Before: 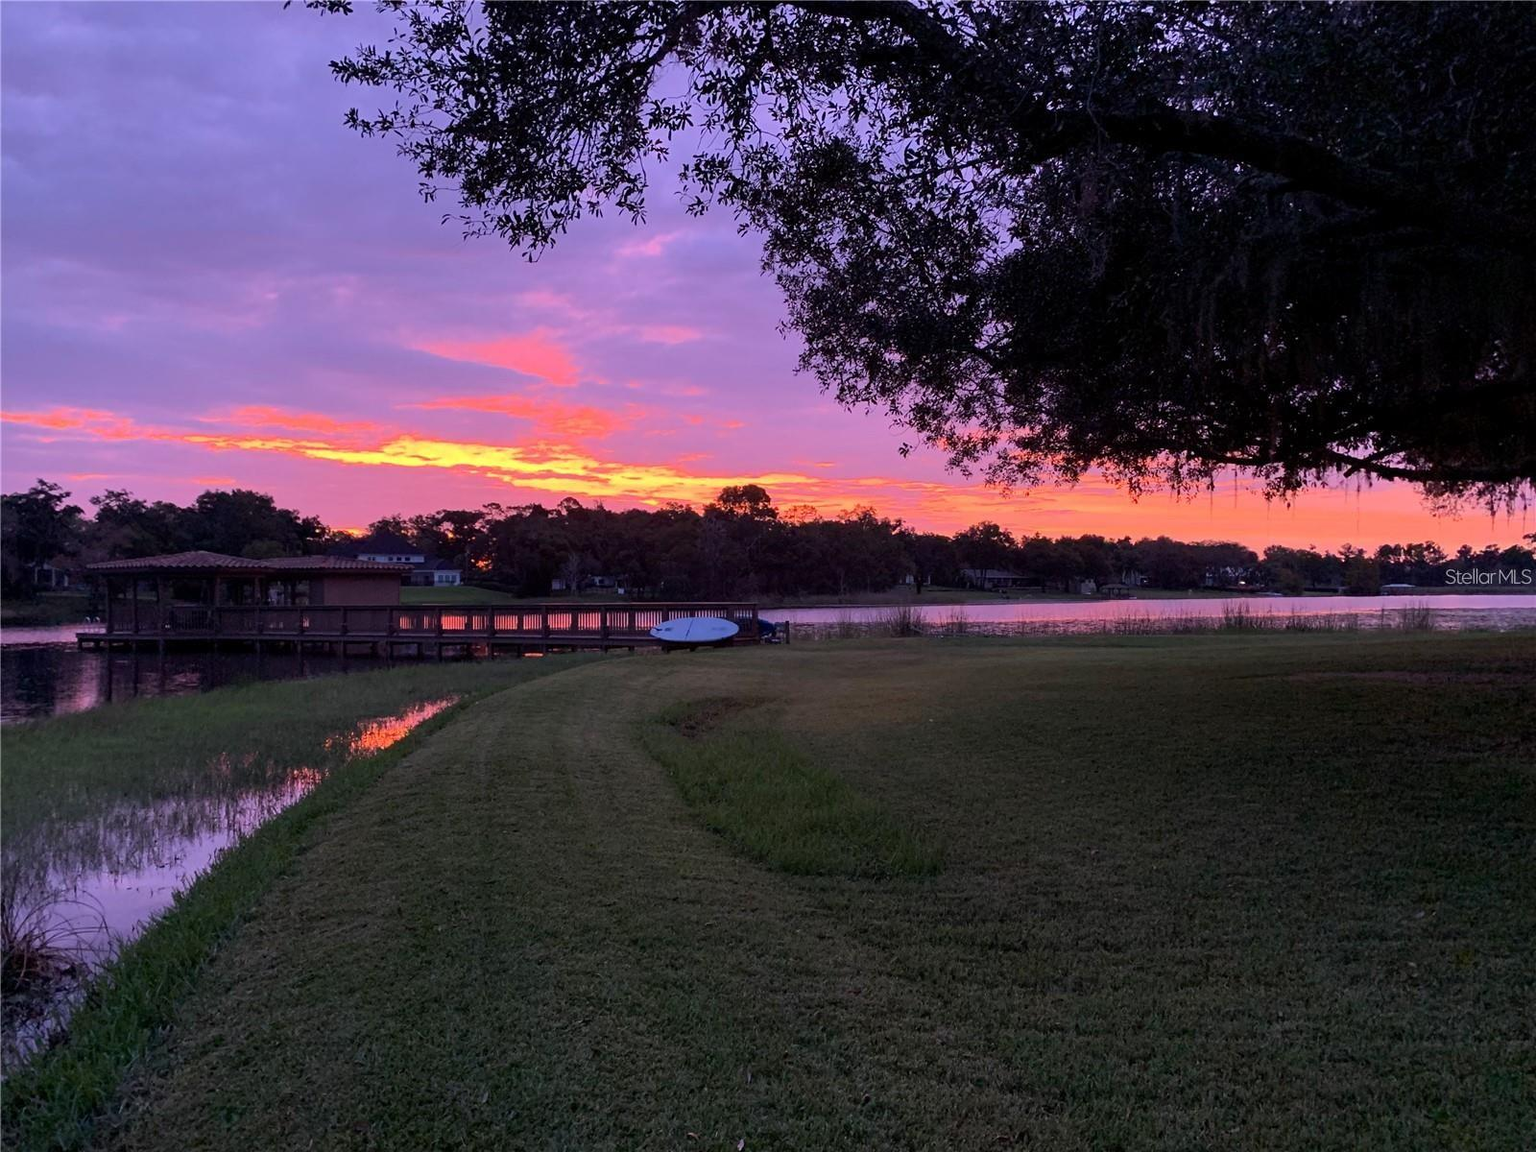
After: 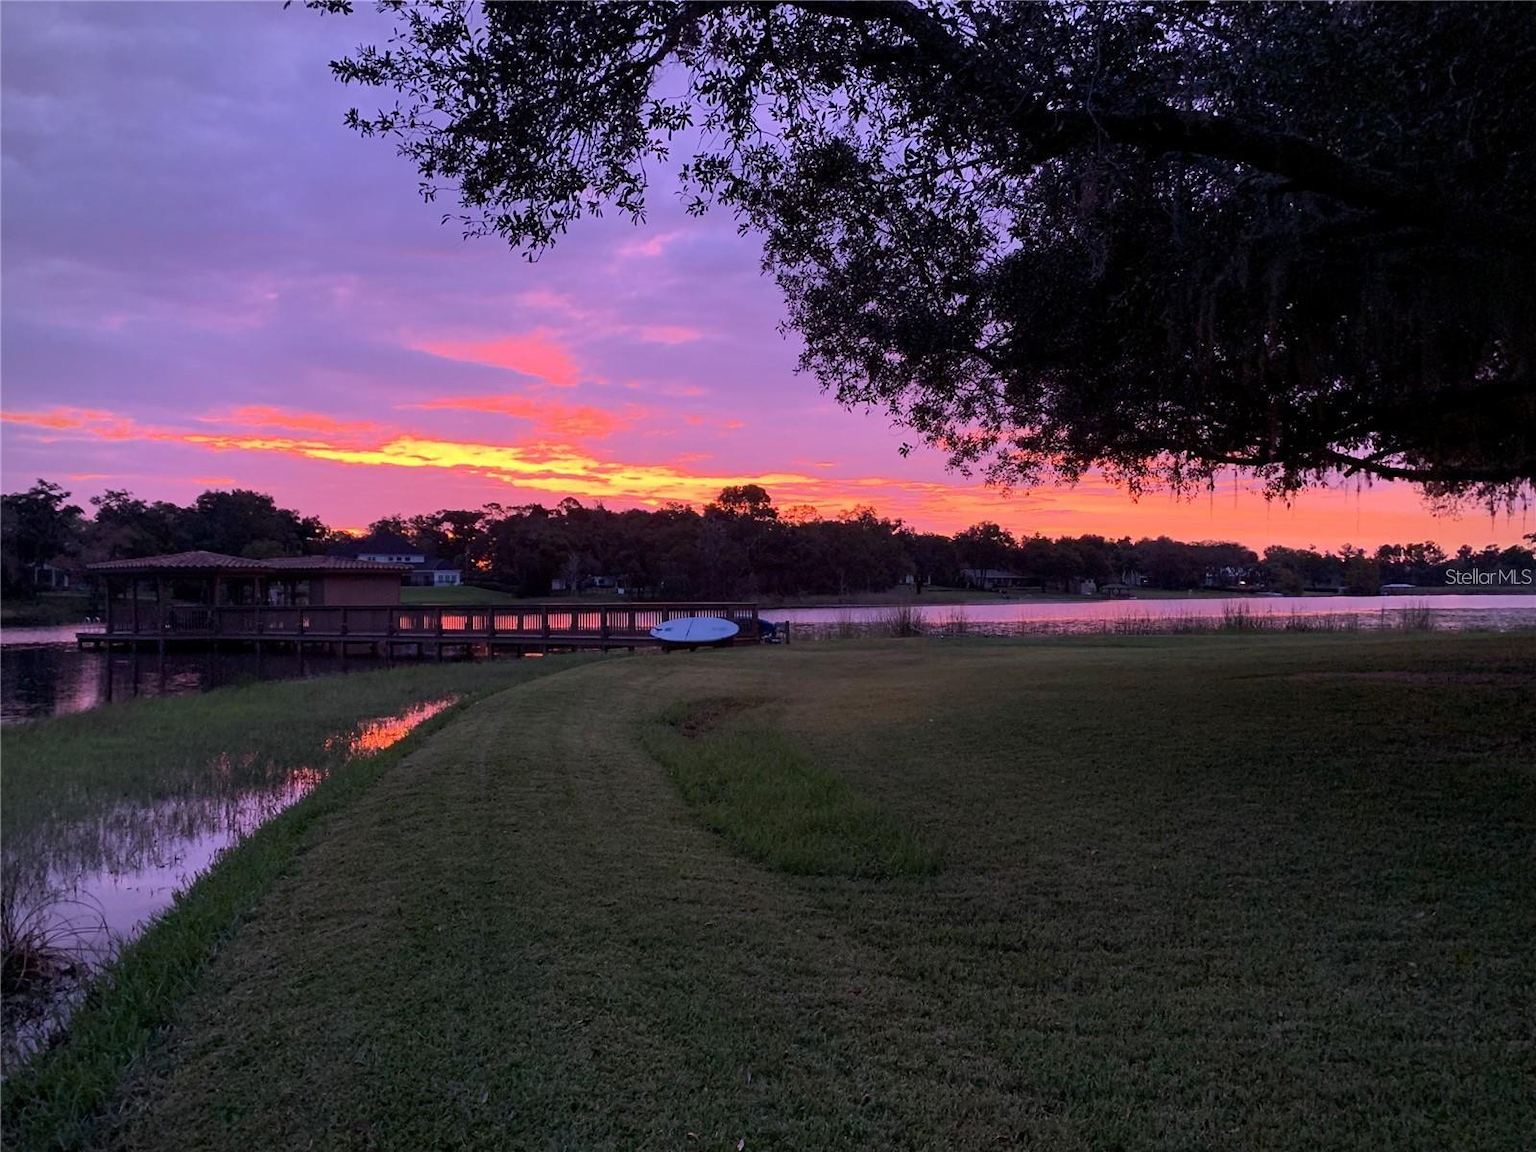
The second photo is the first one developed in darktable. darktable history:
vignetting: fall-off radius 93.49%
